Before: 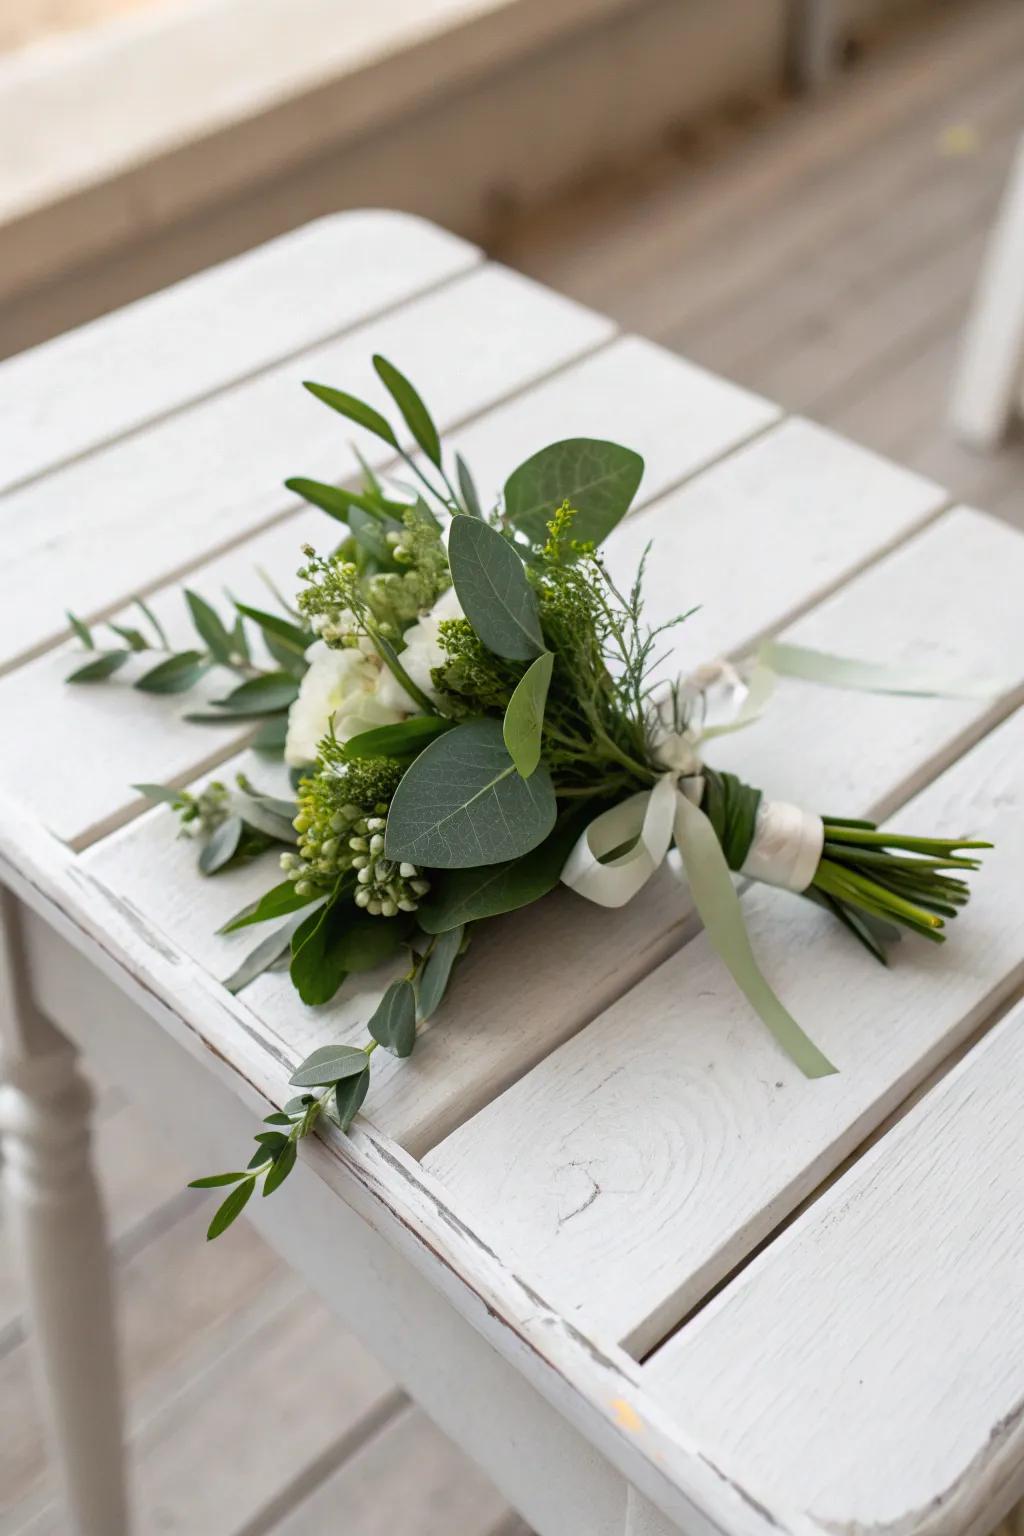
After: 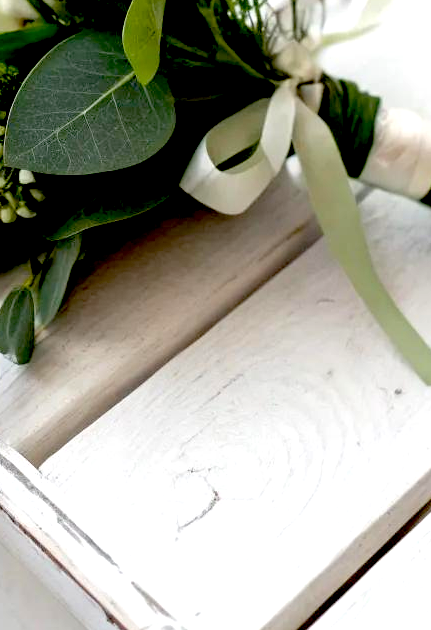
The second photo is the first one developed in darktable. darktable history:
crop: left 37.221%, top 45.169%, right 20.63%, bottom 13.777%
exposure: black level correction 0.04, exposure 0.5 EV, compensate highlight preservation false
